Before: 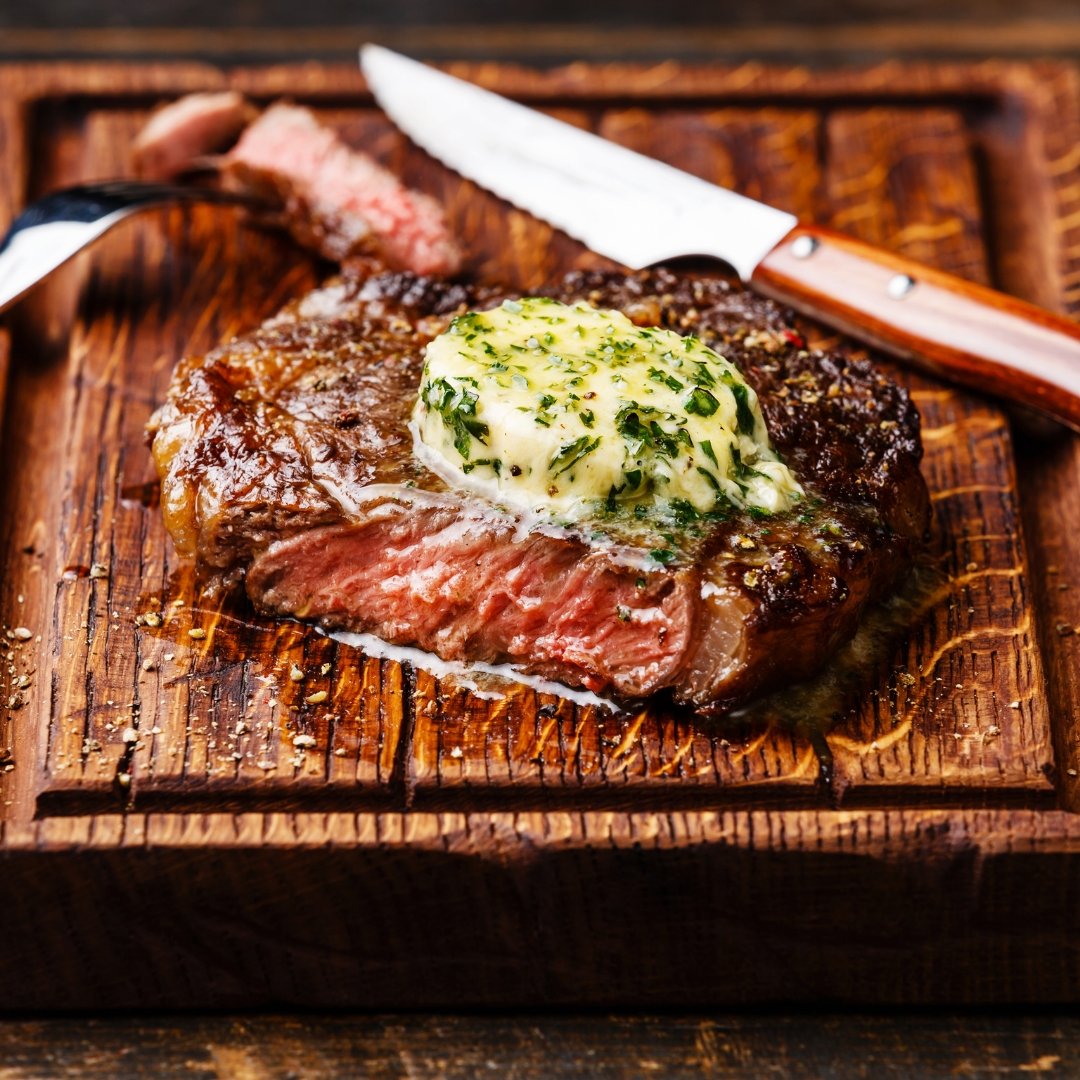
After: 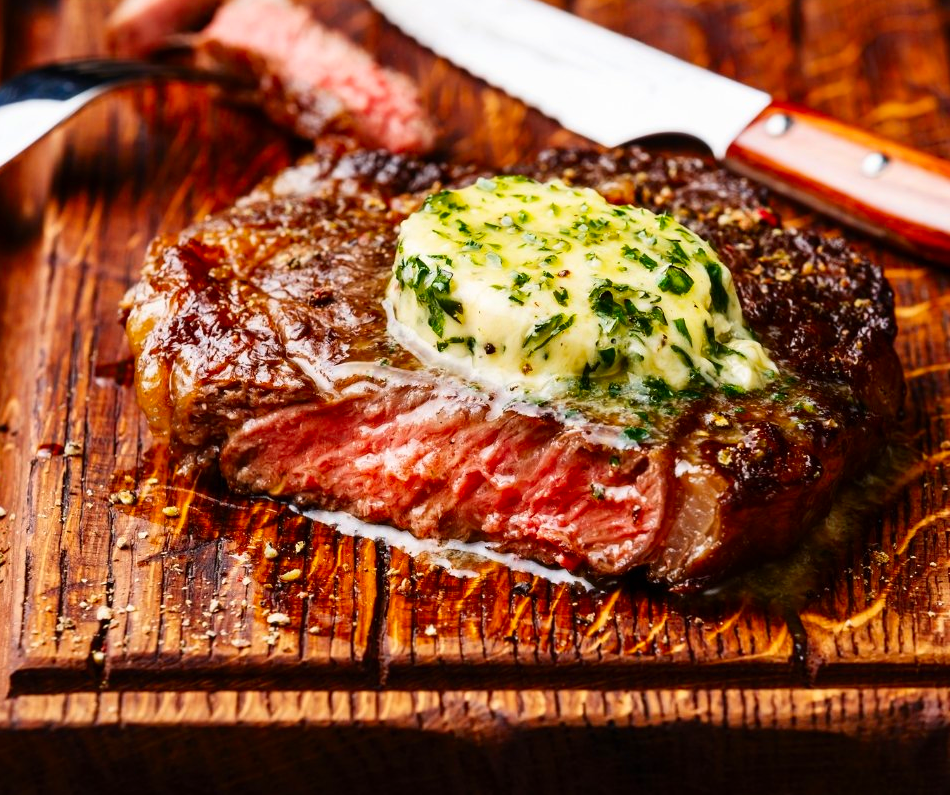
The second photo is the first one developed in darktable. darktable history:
crop and rotate: left 2.425%, top 11.305%, right 9.6%, bottom 15.08%
contrast brightness saturation: contrast 0.09, saturation 0.28
